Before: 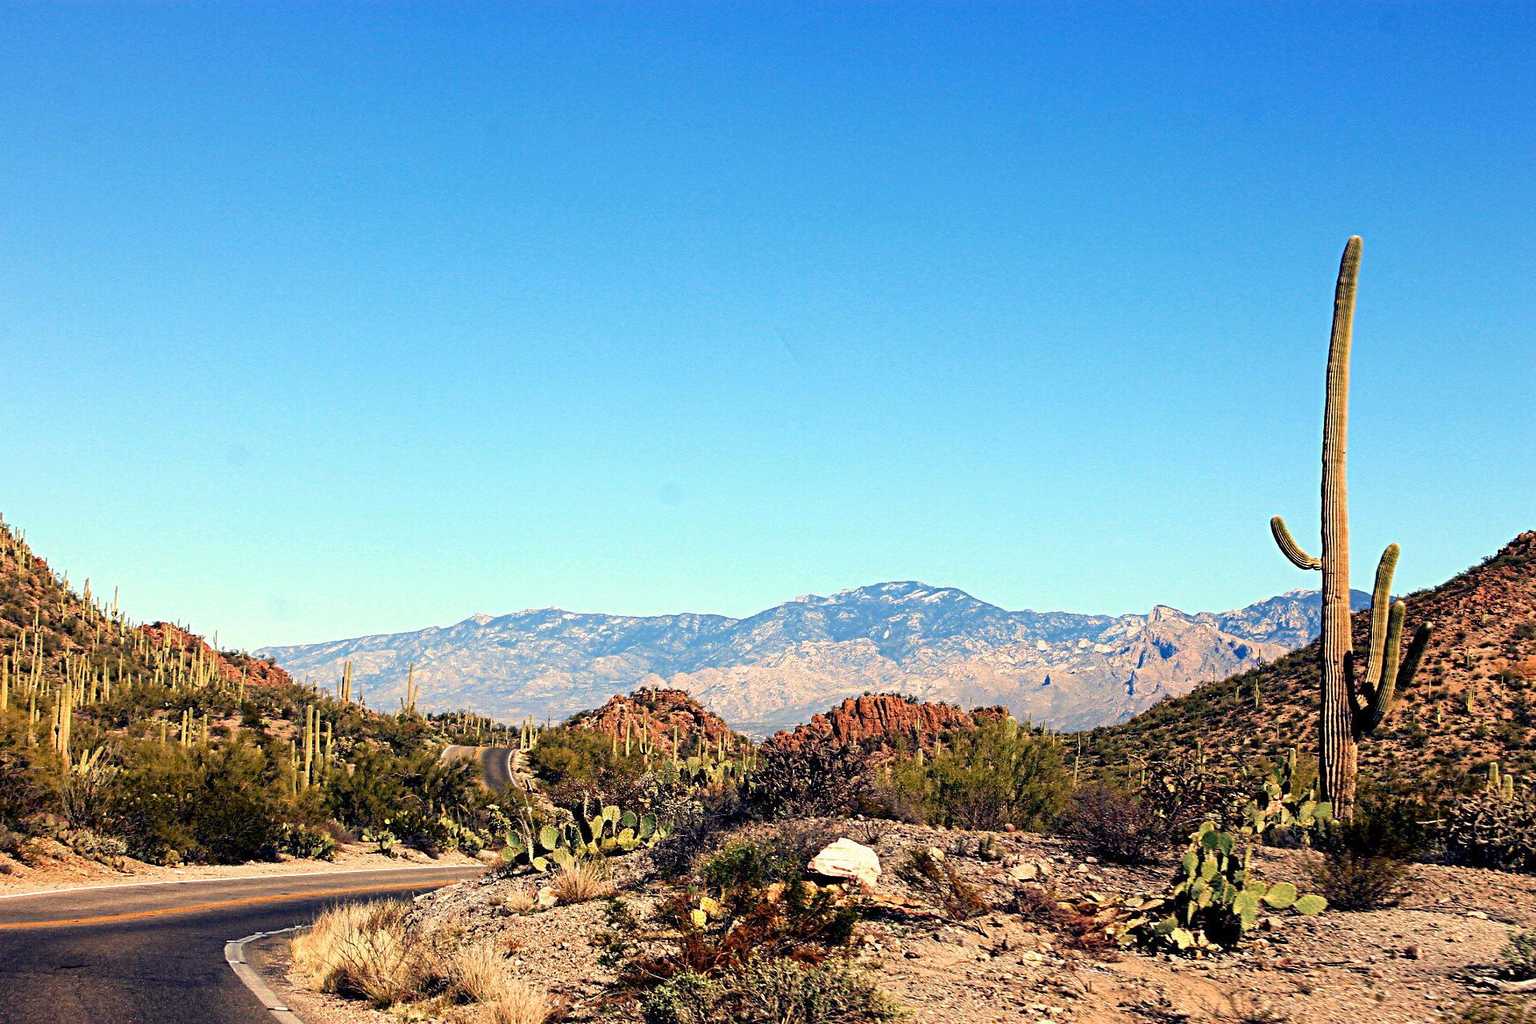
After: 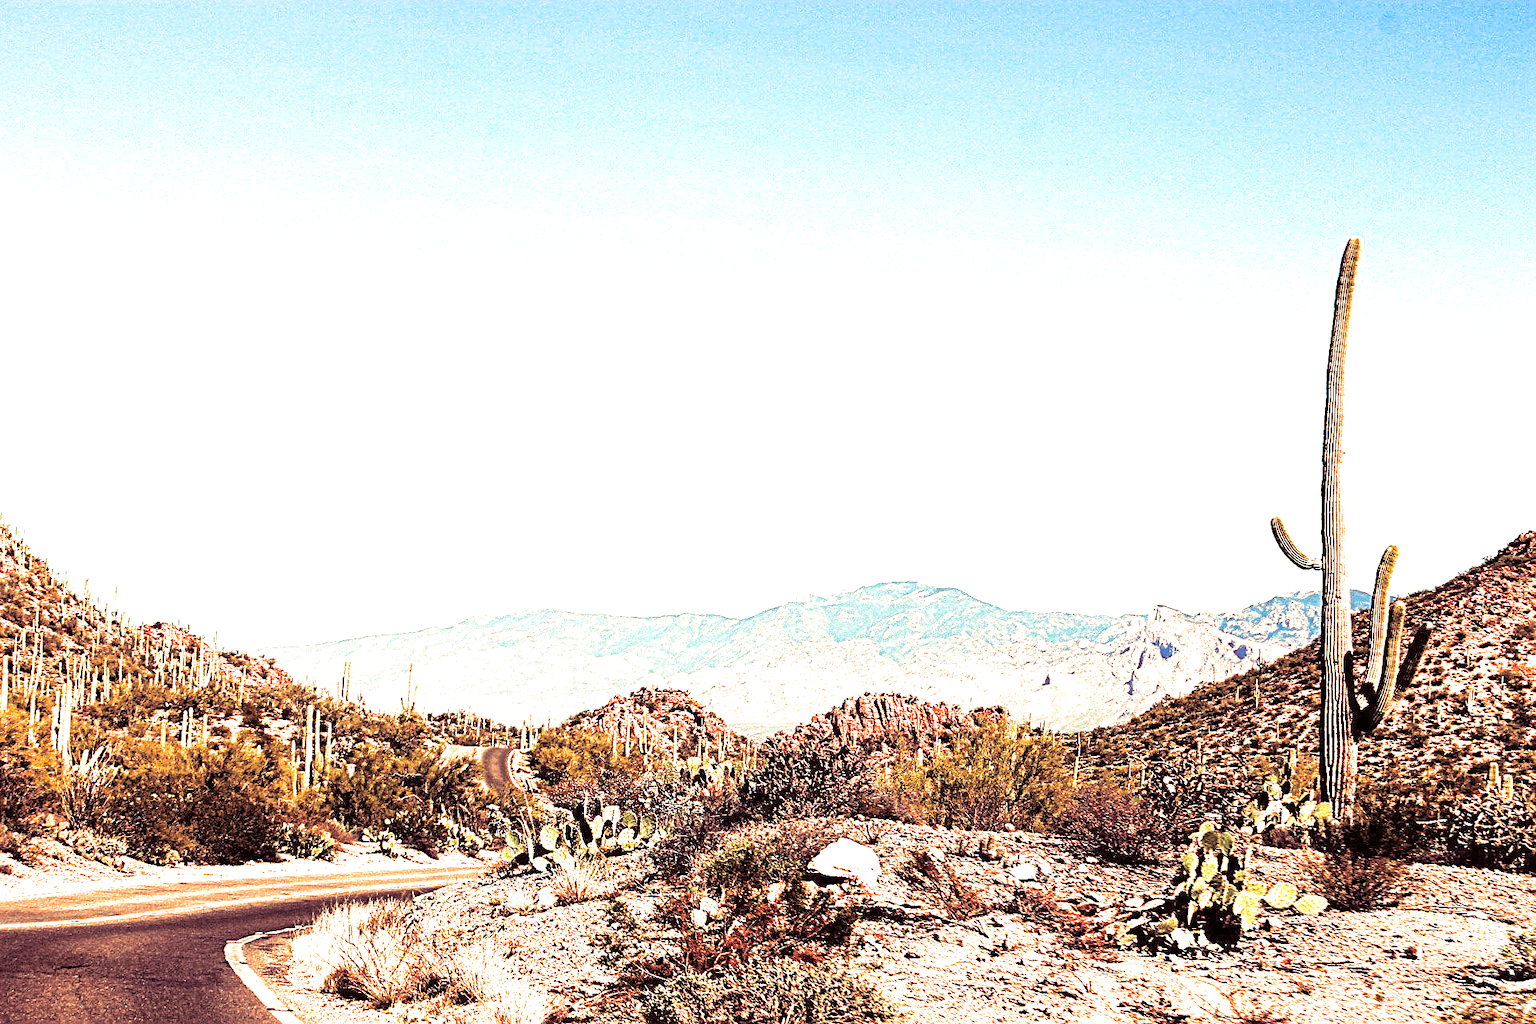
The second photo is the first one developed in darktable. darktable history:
white balance: red 1.138, green 0.996, blue 0.812
sharpen: on, module defaults
split-toning: compress 20%
exposure: black level correction 0, exposure 1.45 EV, compensate exposure bias true, compensate highlight preservation false
